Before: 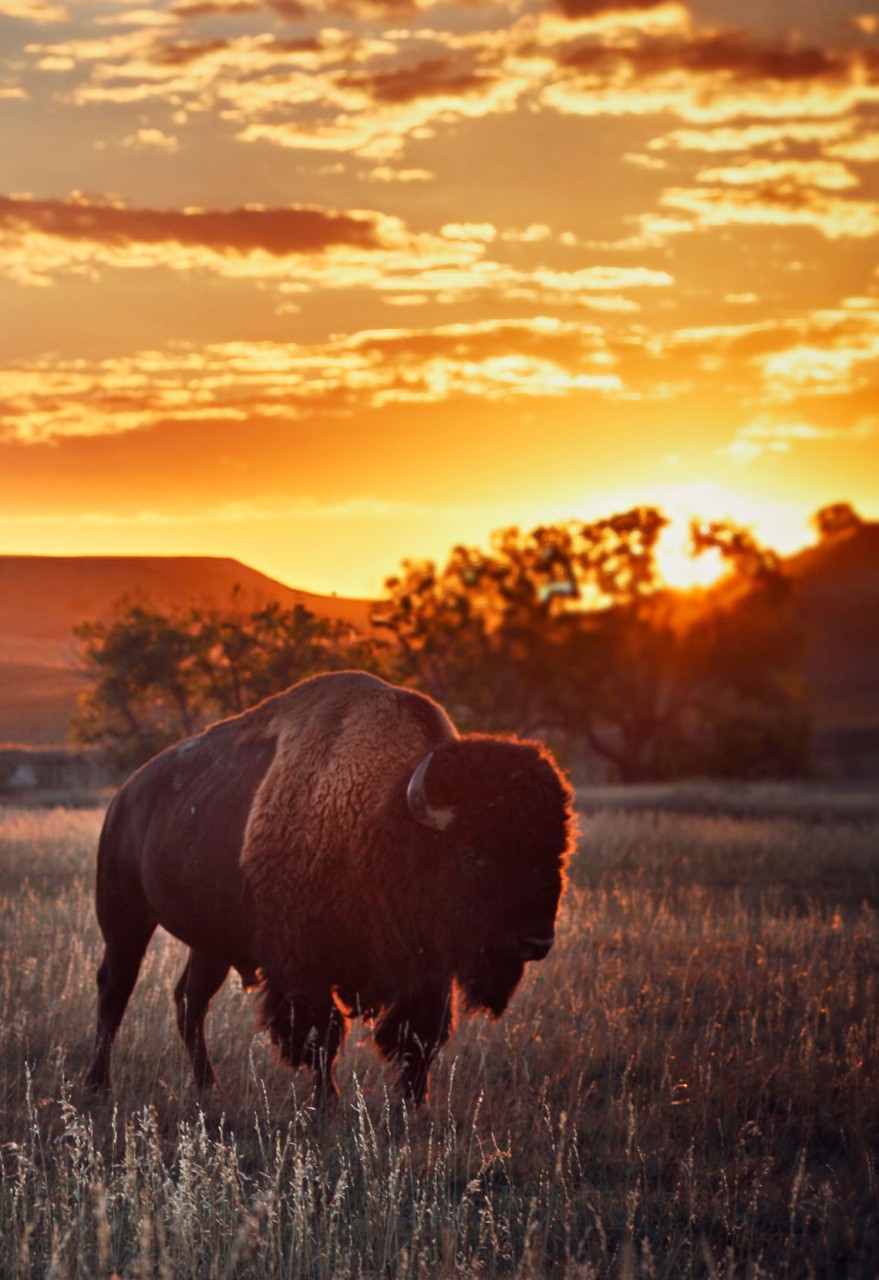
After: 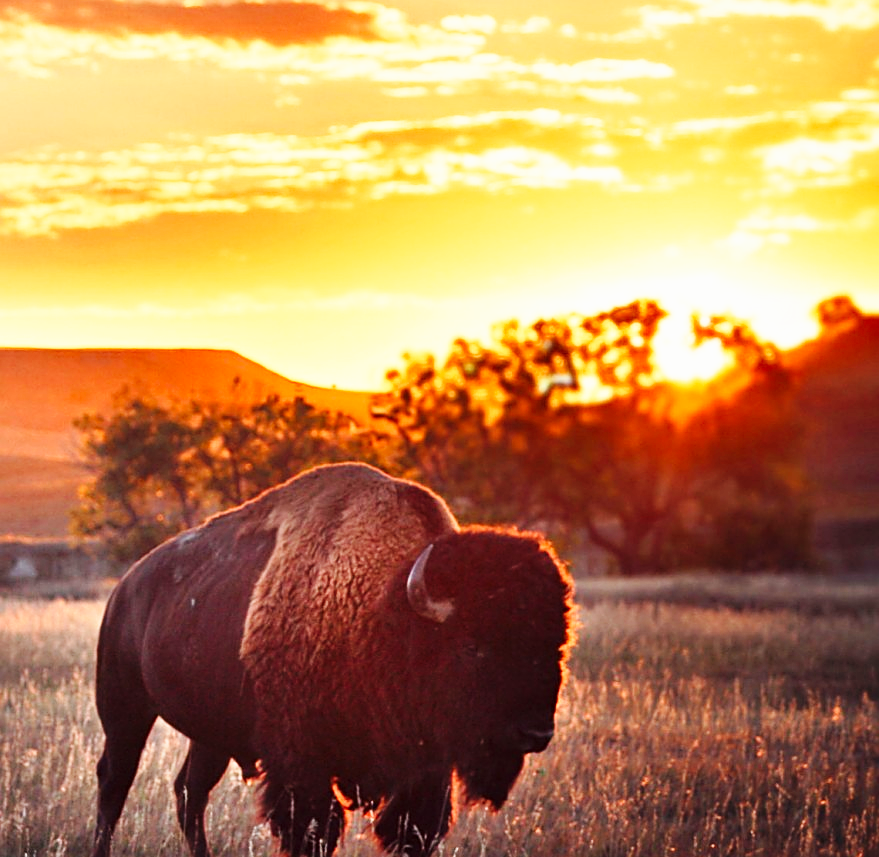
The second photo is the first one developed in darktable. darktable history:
crop: top 16.256%, bottom 16.784%
sharpen: on, module defaults
base curve: curves: ch0 [(0, 0) (0.018, 0.026) (0.143, 0.37) (0.33, 0.731) (0.458, 0.853) (0.735, 0.965) (0.905, 0.986) (1, 1)], preserve colors none
